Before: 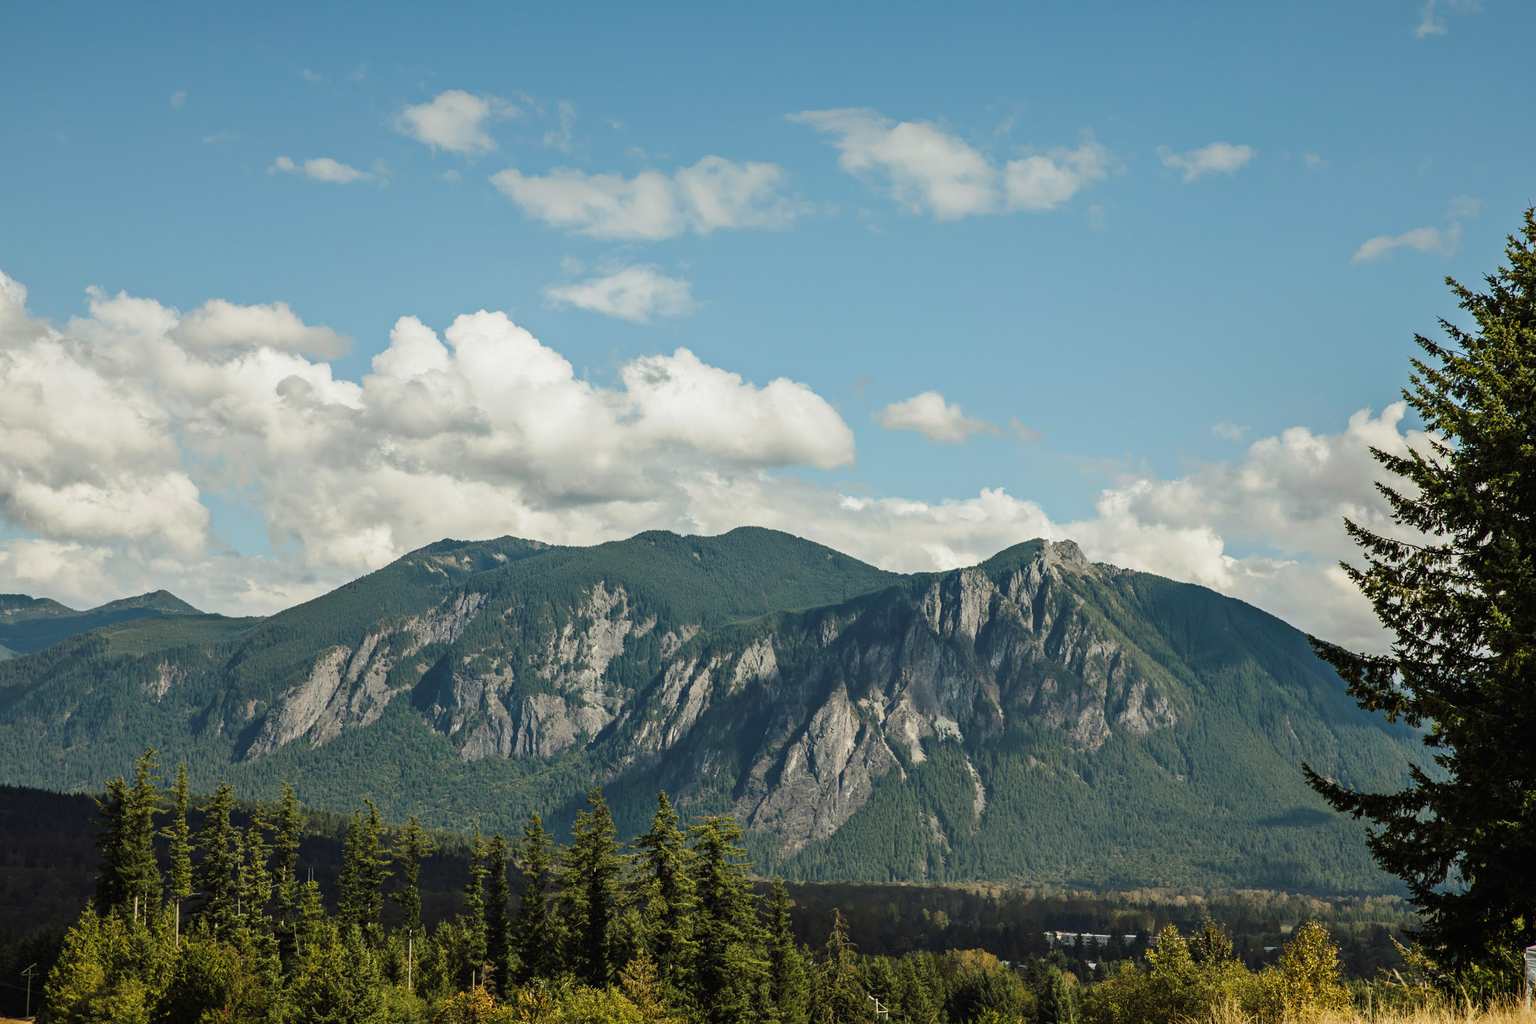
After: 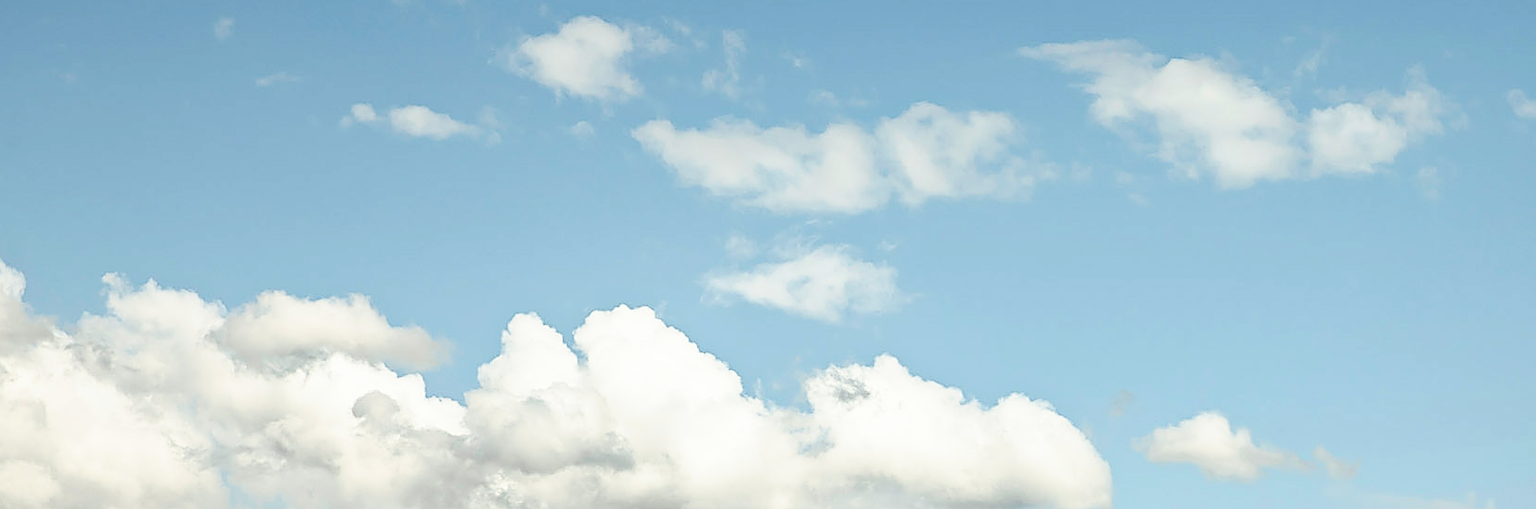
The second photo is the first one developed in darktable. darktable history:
crop: left 0.516%, top 7.637%, right 23.256%, bottom 54.394%
sharpen: radius 1.661, amount 1.293
filmic rgb: black relative exposure -3.75 EV, white relative exposure 2.37 EV, dynamic range scaling -49.51%, hardness 3.44, latitude 30.59%, contrast 1.809
